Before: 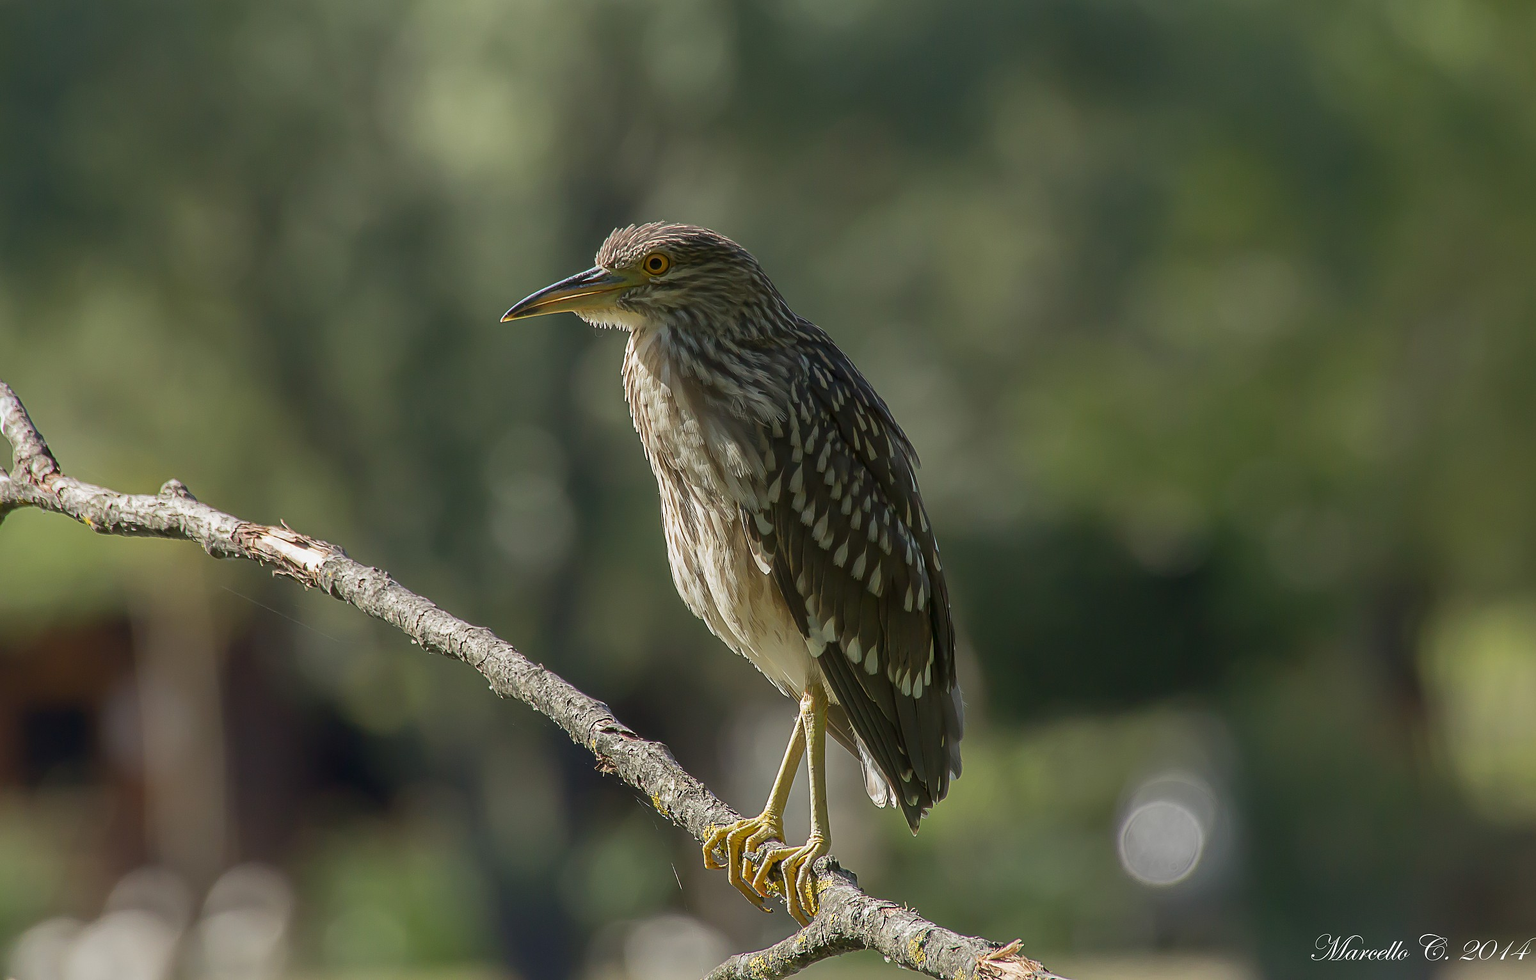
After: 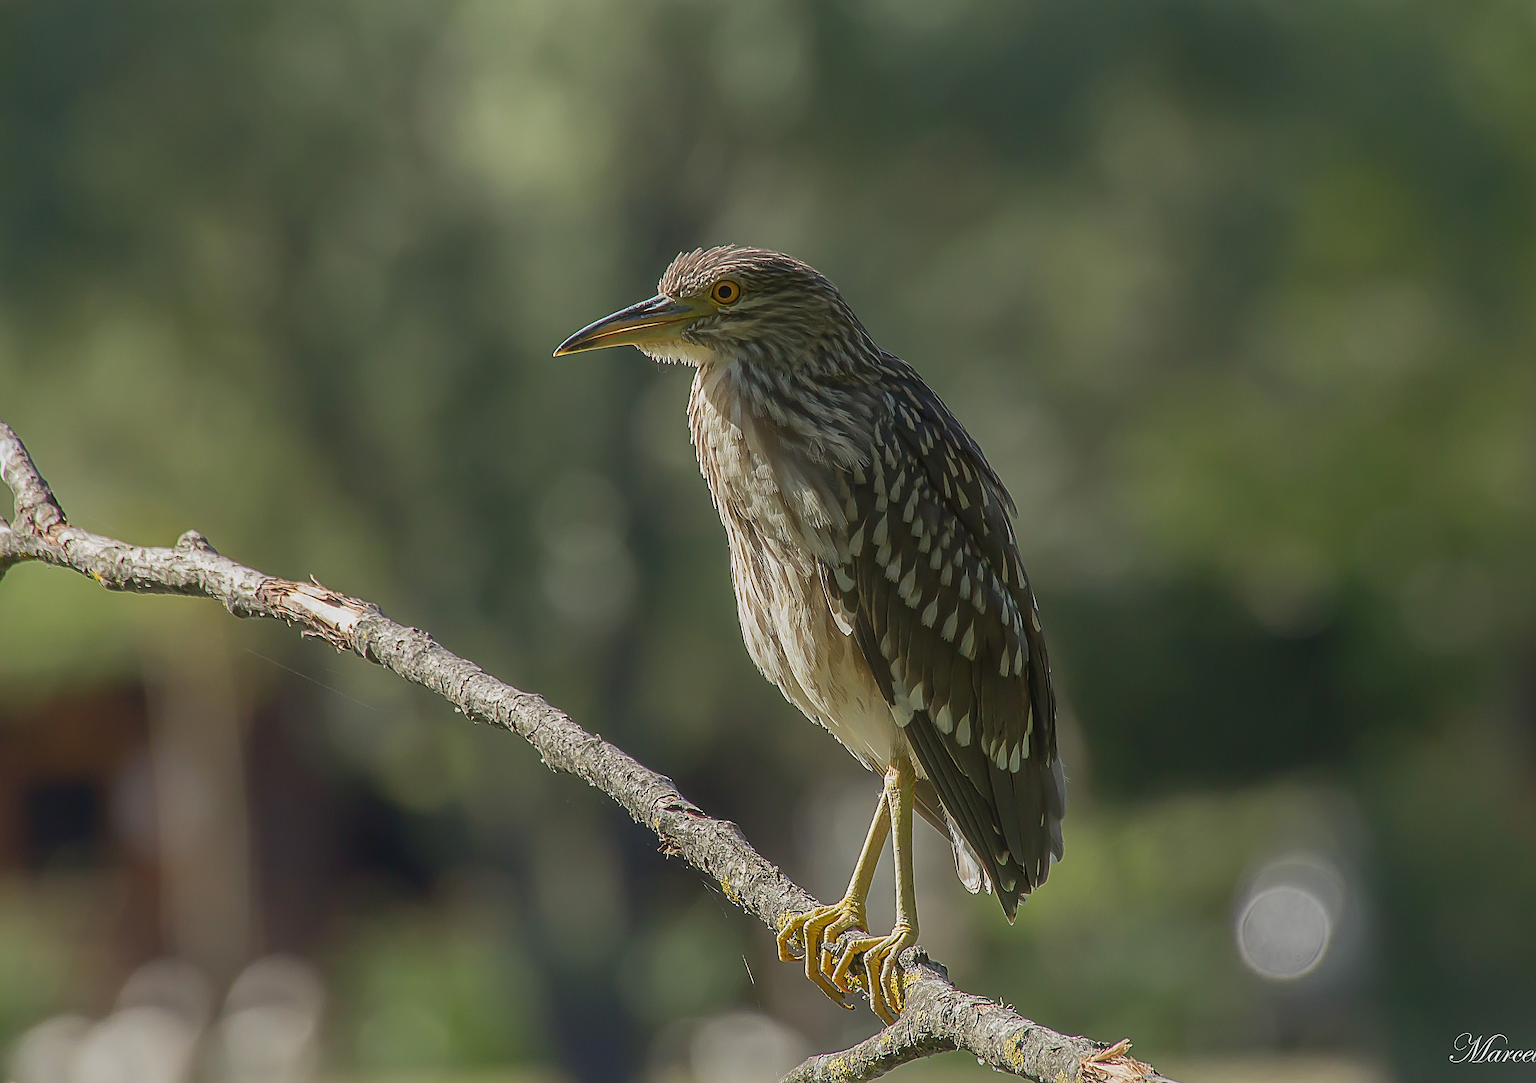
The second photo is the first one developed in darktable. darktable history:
local contrast: highlights 49%, shadows 1%, detail 99%
crop: right 9.504%, bottom 0.044%
sharpen: radius 1.832, amount 0.401, threshold 1.368
